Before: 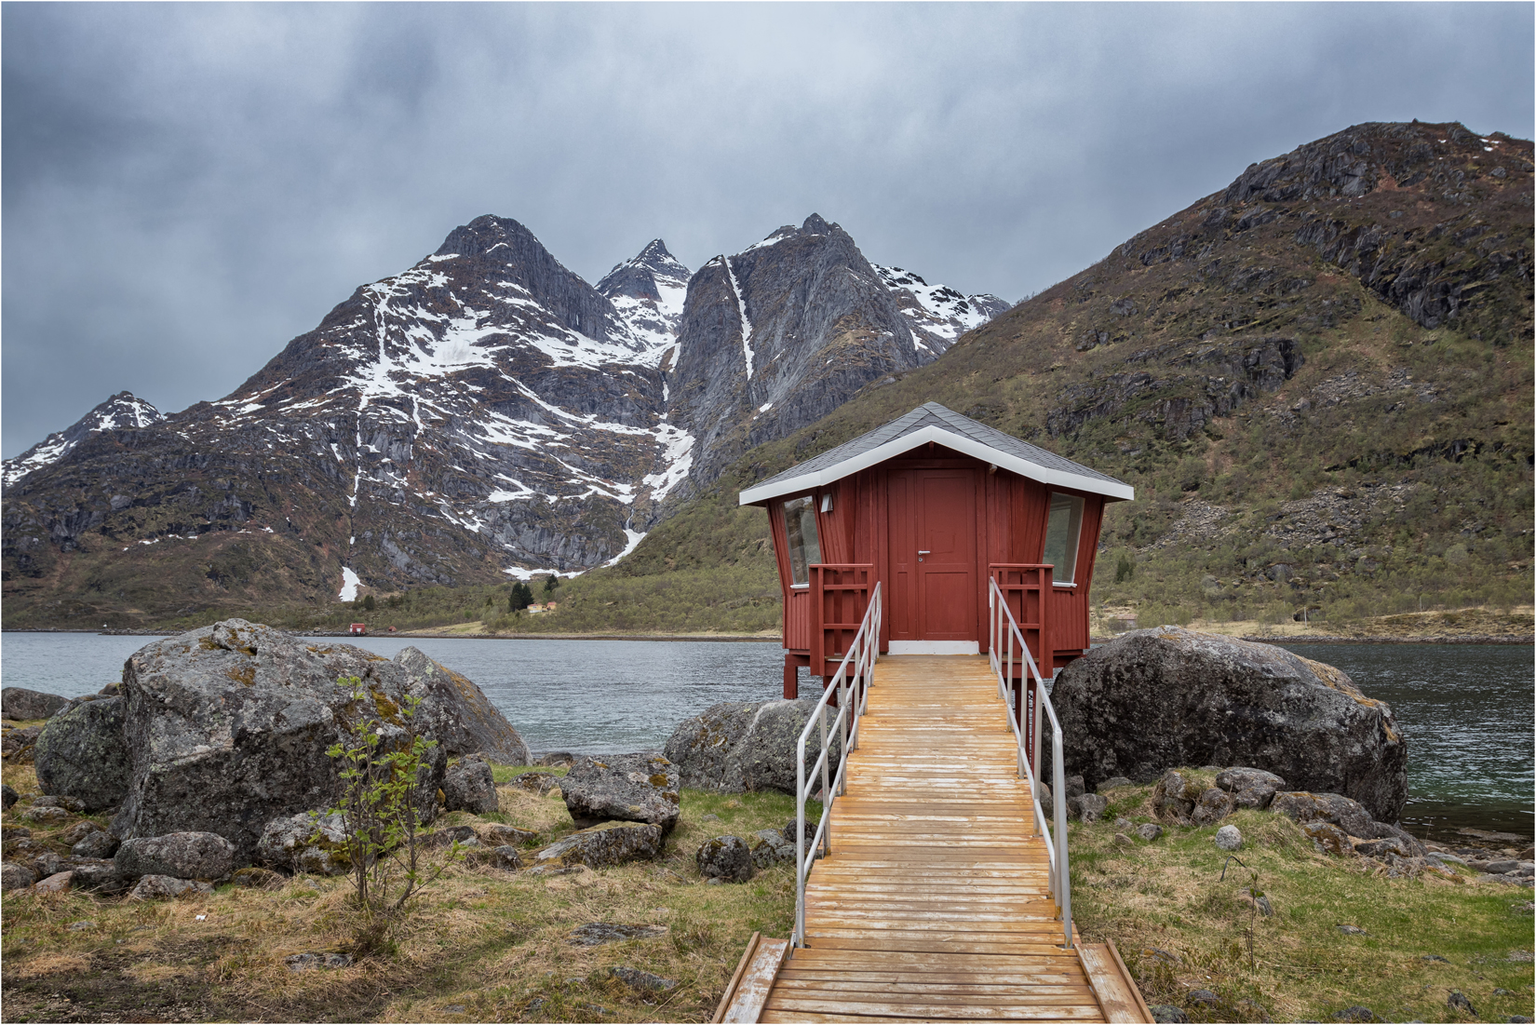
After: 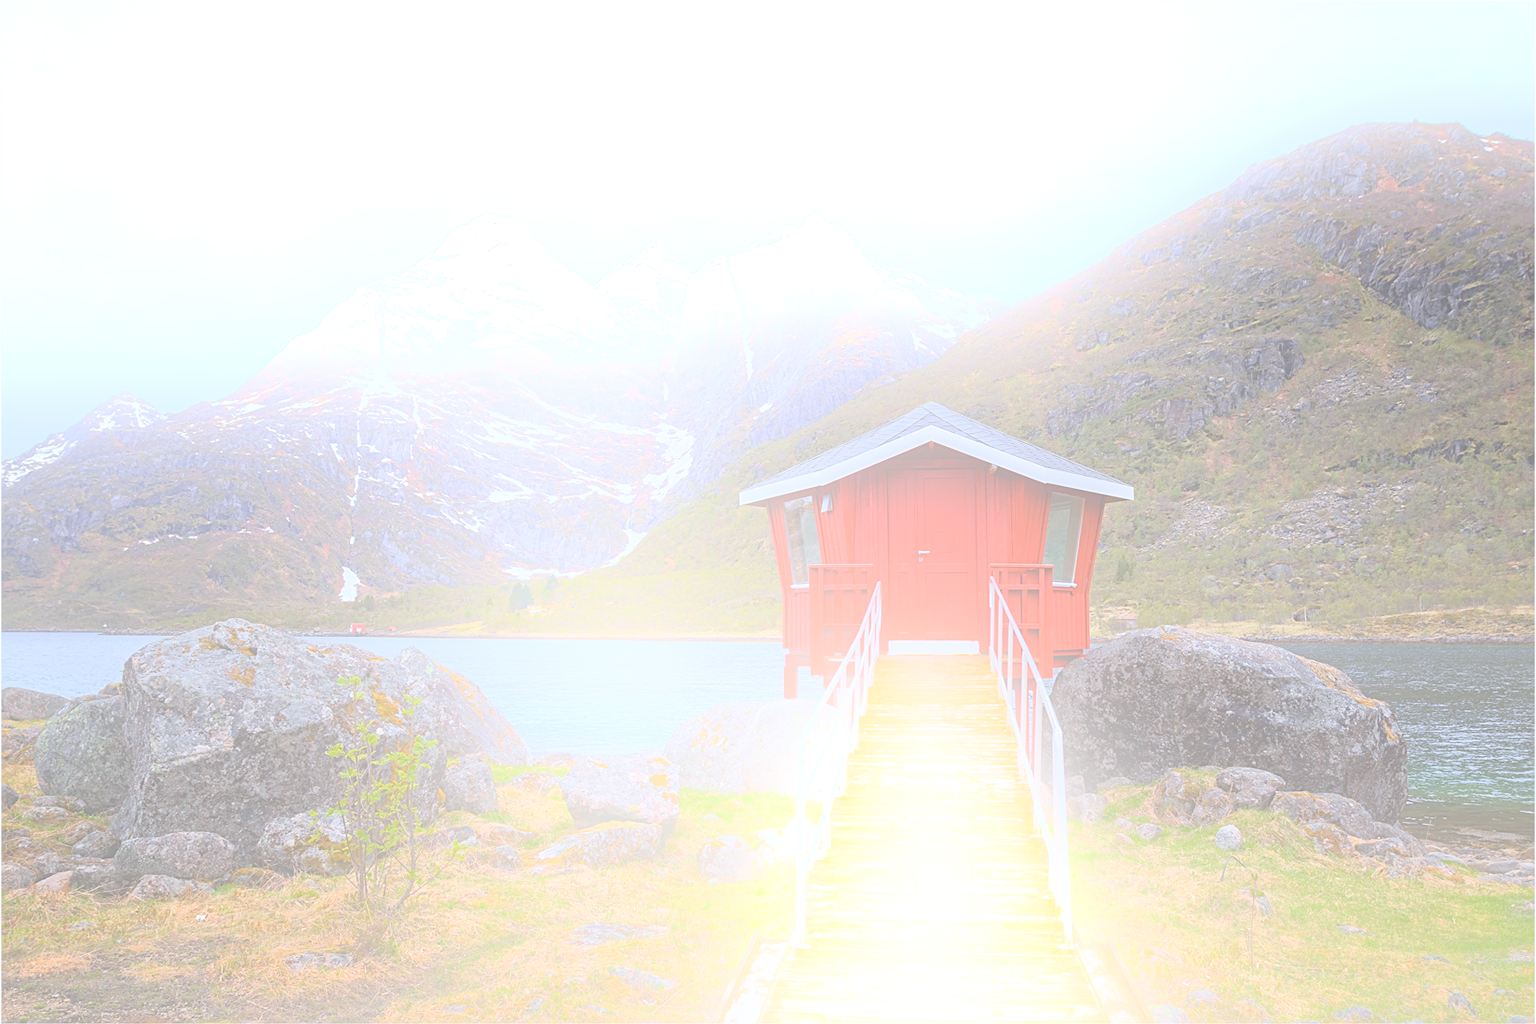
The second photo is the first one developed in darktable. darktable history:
bloom: size 25%, threshold 5%, strength 90%
color calibration: illuminant as shot in camera, x 0.358, y 0.373, temperature 4628.91 K
sharpen: on, module defaults
